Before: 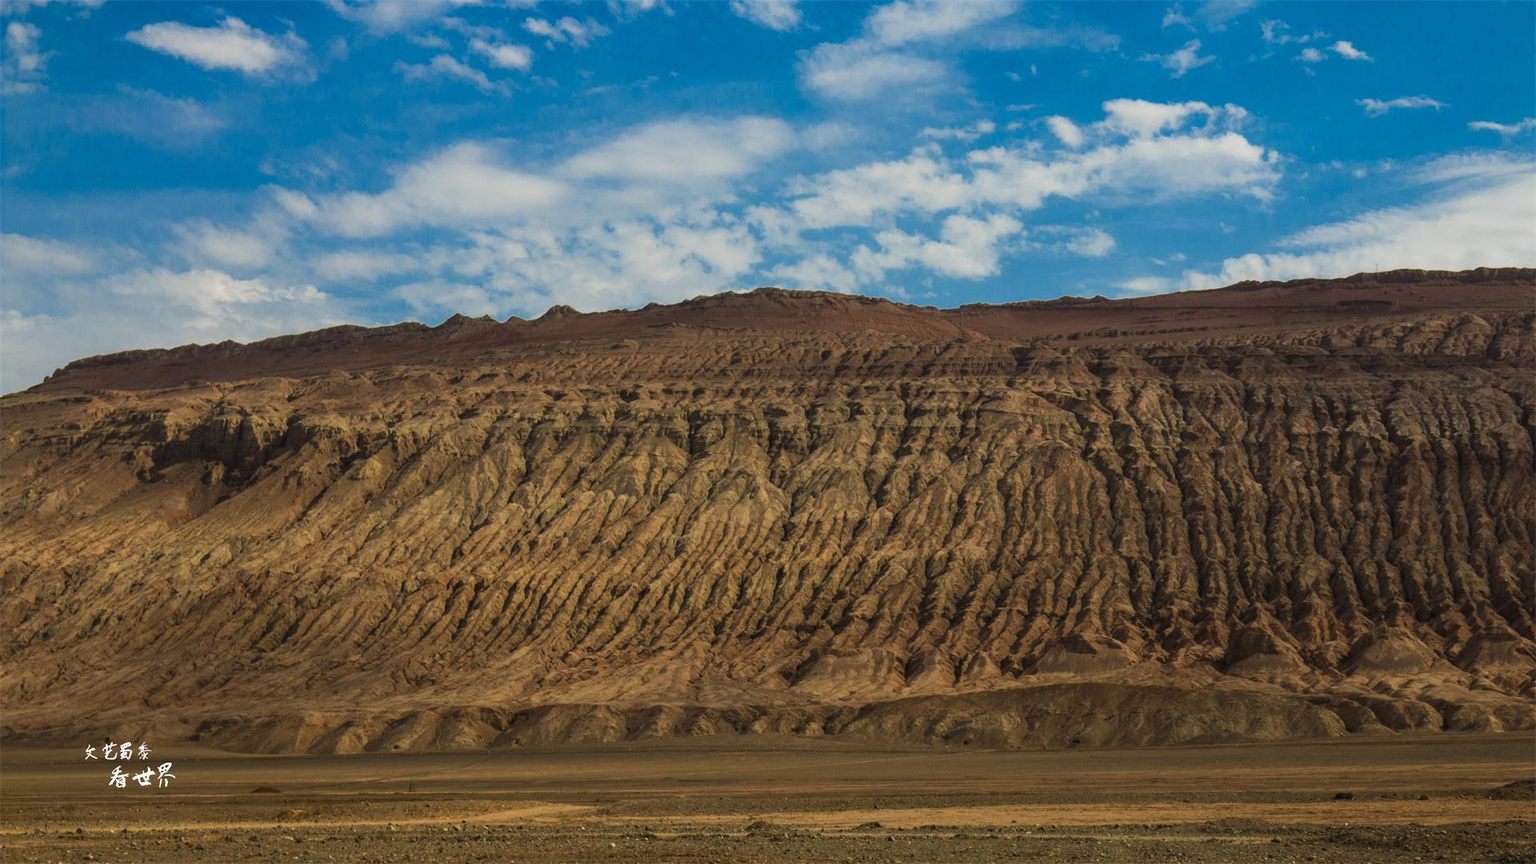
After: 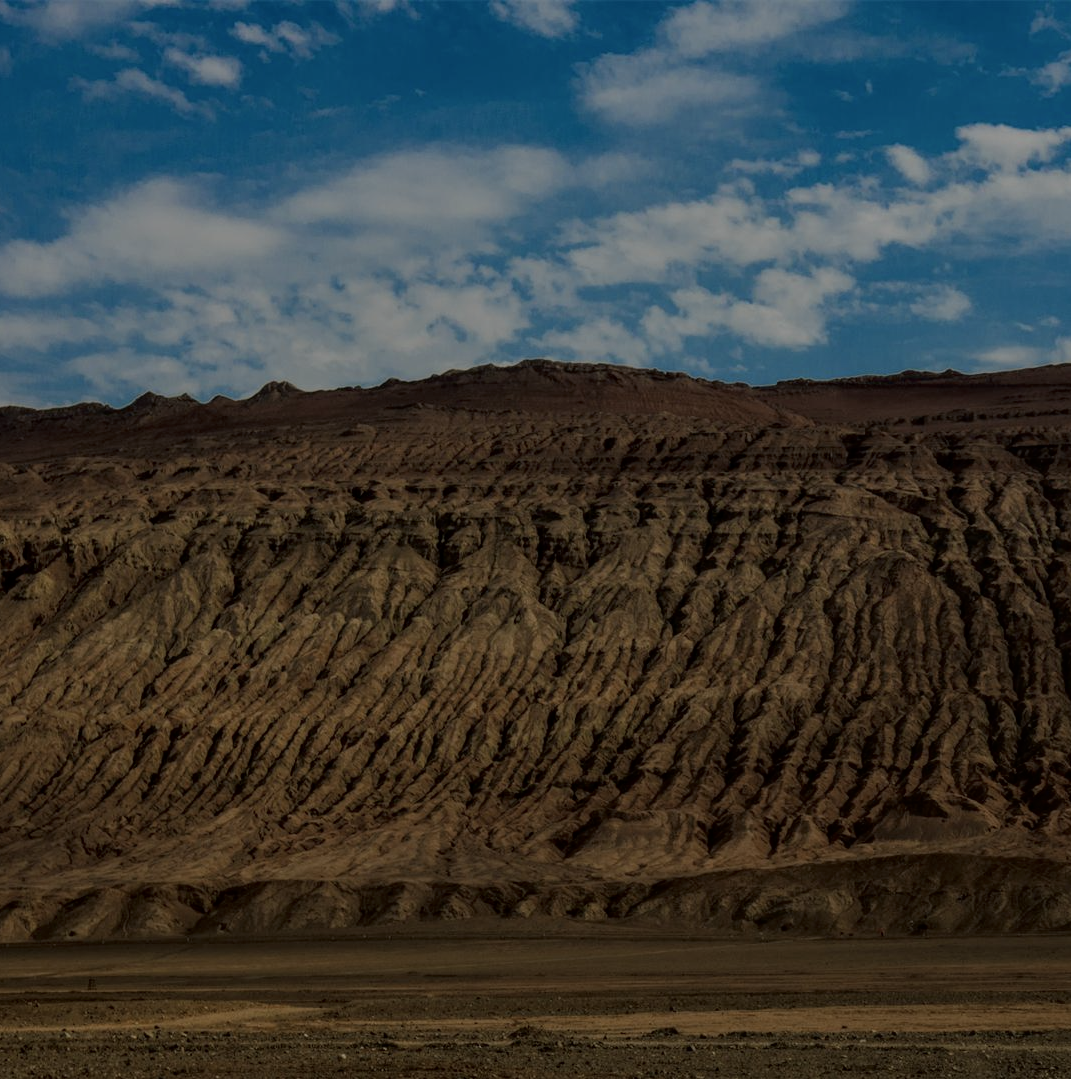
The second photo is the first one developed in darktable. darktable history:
tone curve: curves: ch0 [(0, 0) (0.003, 0.032) (0.011, 0.033) (0.025, 0.036) (0.044, 0.046) (0.069, 0.069) (0.1, 0.108) (0.136, 0.157) (0.177, 0.208) (0.224, 0.256) (0.277, 0.313) (0.335, 0.379) (0.399, 0.444) (0.468, 0.514) (0.543, 0.595) (0.623, 0.687) (0.709, 0.772) (0.801, 0.854) (0.898, 0.933) (1, 1)], color space Lab, independent channels, preserve colors none
crop: left 22.065%, right 22.123%, bottom 0.013%
exposure: black level correction 0.002, compensate exposure bias true, compensate highlight preservation false
local contrast: on, module defaults
tone equalizer: -8 EV -1.96 EV, -7 EV -1.99 EV, -6 EV -1.97 EV, -5 EV -1.99 EV, -4 EV -2 EV, -3 EV -1.98 EV, -2 EV -1.99 EV, -1 EV -1.61 EV, +0 EV -1.99 EV
